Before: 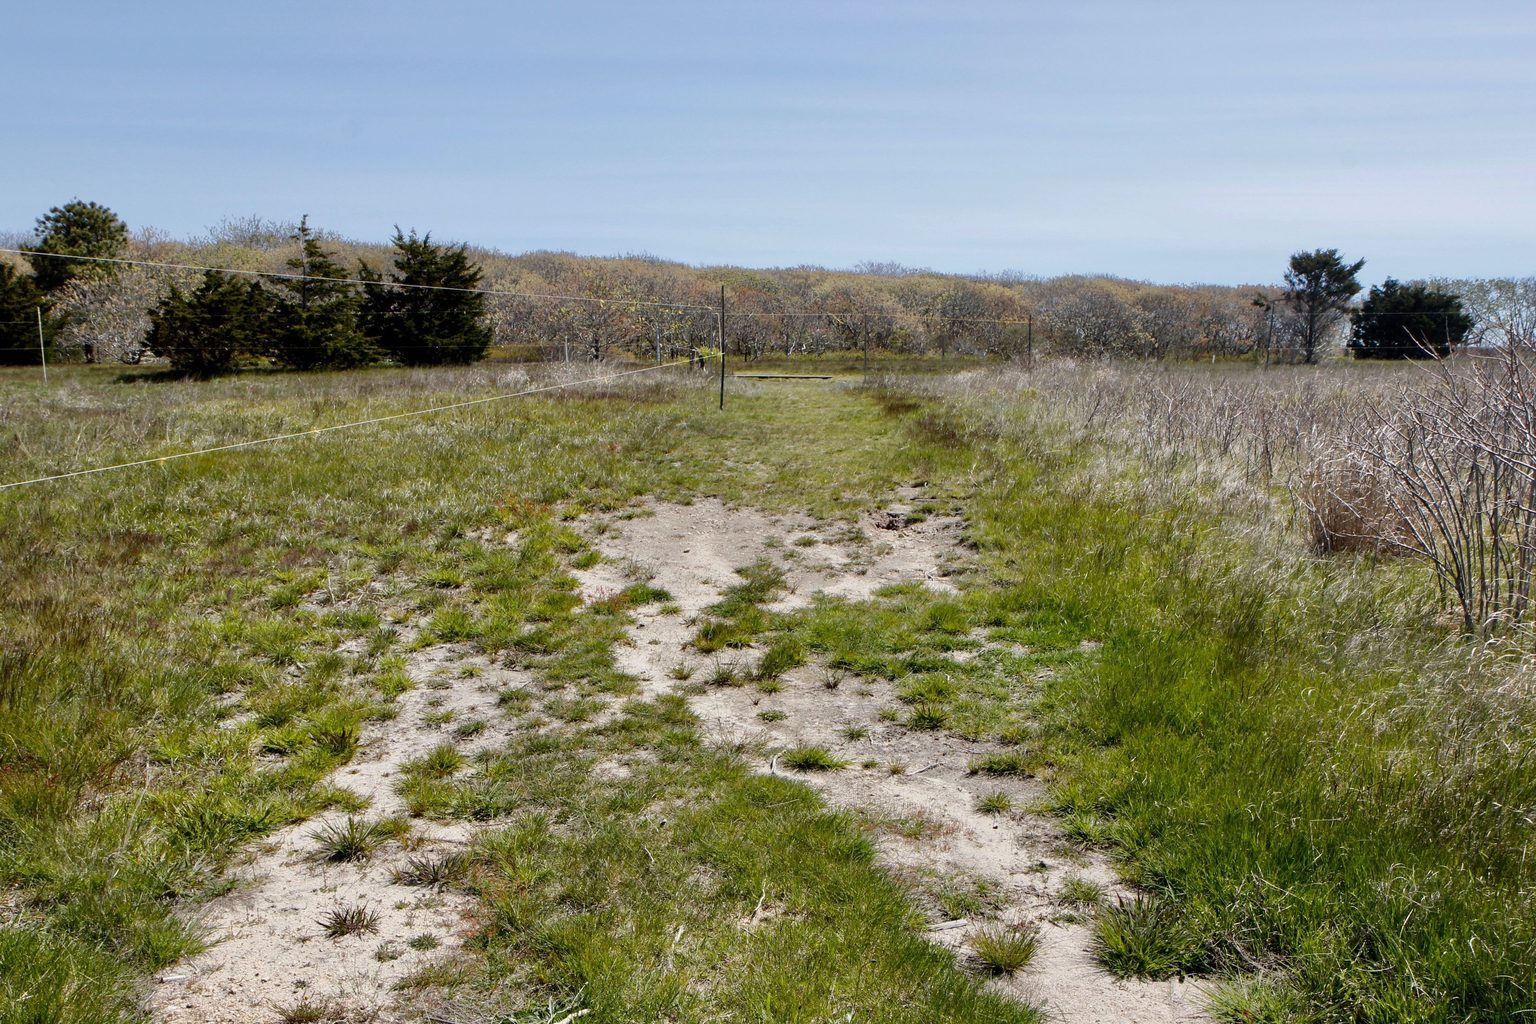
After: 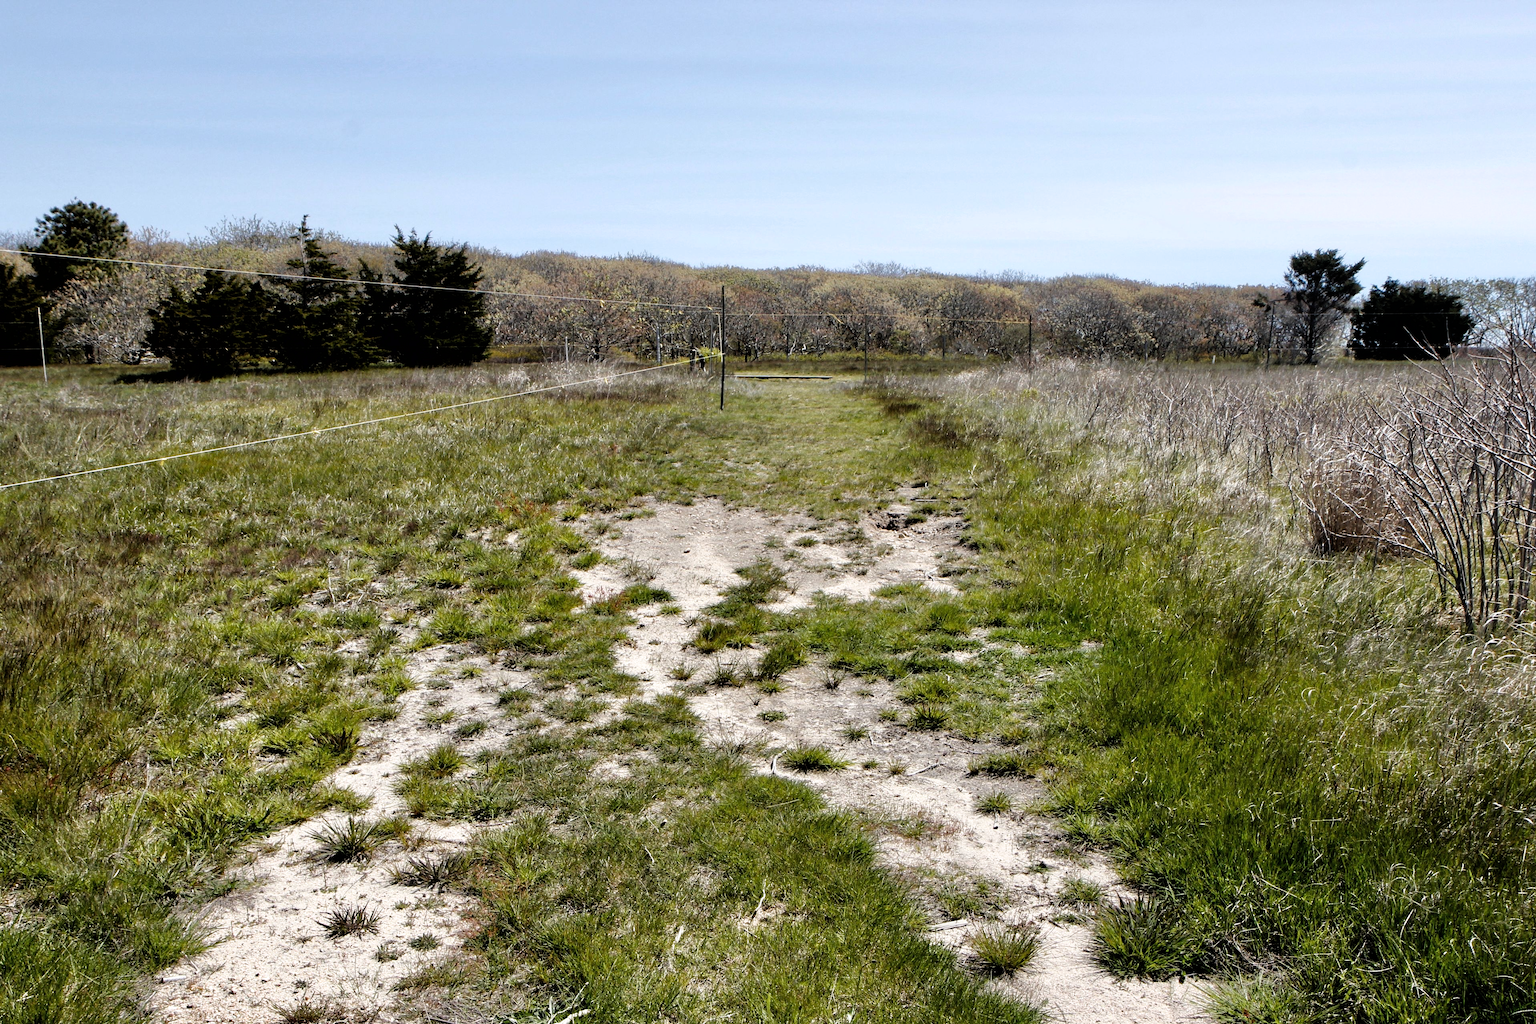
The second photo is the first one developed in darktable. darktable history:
filmic rgb: black relative exposure -8.18 EV, white relative exposure 2.2 EV, target white luminance 99.89%, hardness 7.18, latitude 75.02%, contrast 1.316, highlights saturation mix -2.13%, shadows ↔ highlights balance 30.45%, color science v6 (2022)
